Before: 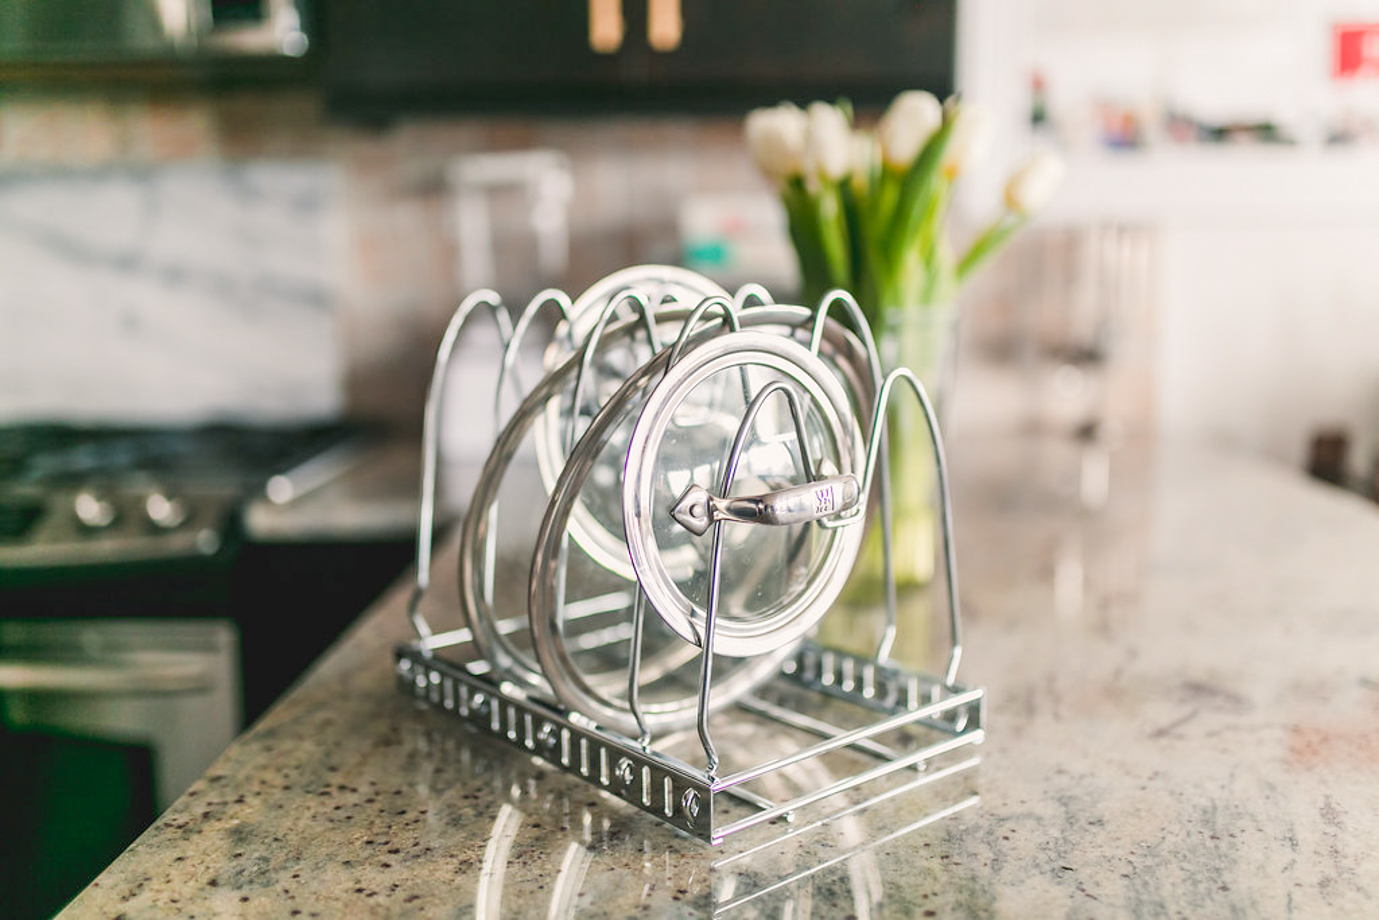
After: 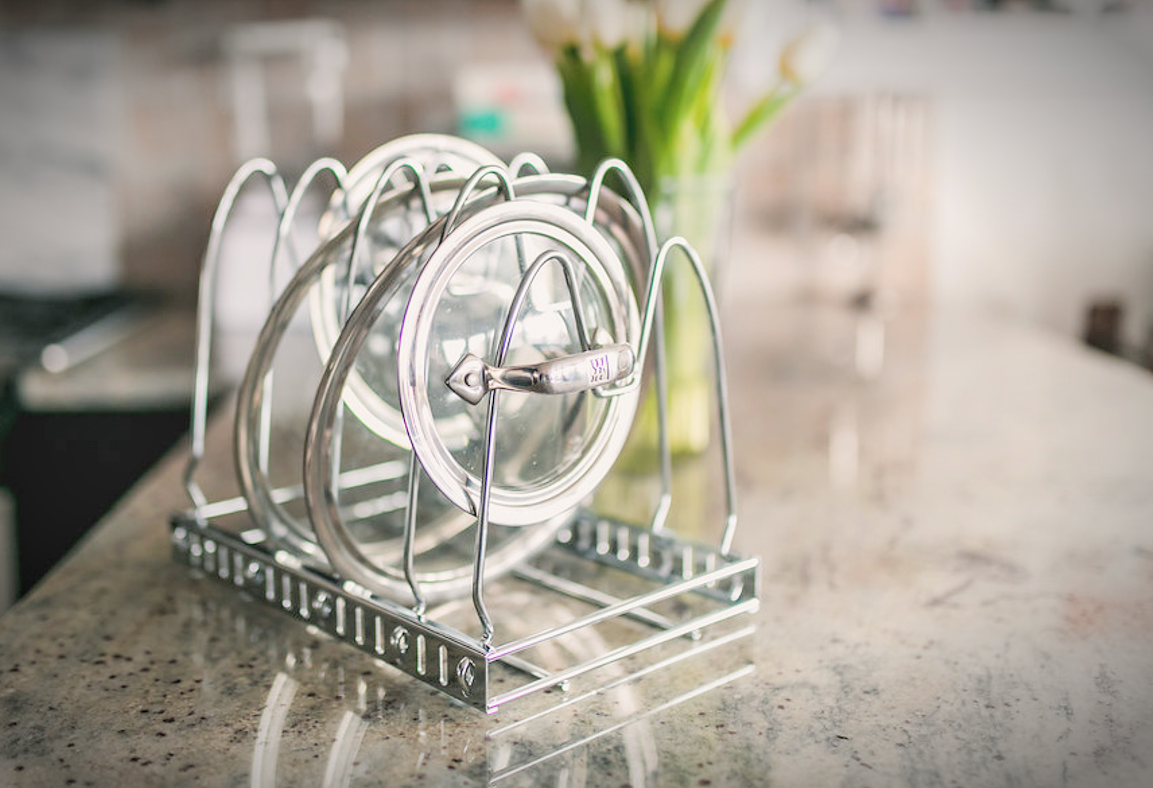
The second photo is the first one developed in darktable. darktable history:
tone curve: curves: ch0 [(0.047, 0) (0.292, 0.352) (0.657, 0.678) (1, 0.958)], color space Lab, independent channels, preserve colors none
crop: left 16.343%, top 14.275%
contrast brightness saturation: saturation -0.06
tone equalizer: -8 EV 0.289 EV, -7 EV 0.383 EV, -6 EV 0.411 EV, -5 EV 0.22 EV, -3 EV -0.273 EV, -2 EV -0.428 EV, -1 EV -0.439 EV, +0 EV -0.25 EV
exposure: exposure 0.375 EV, compensate highlight preservation false
vignetting: brightness -0.706, saturation -0.48, automatic ratio true
